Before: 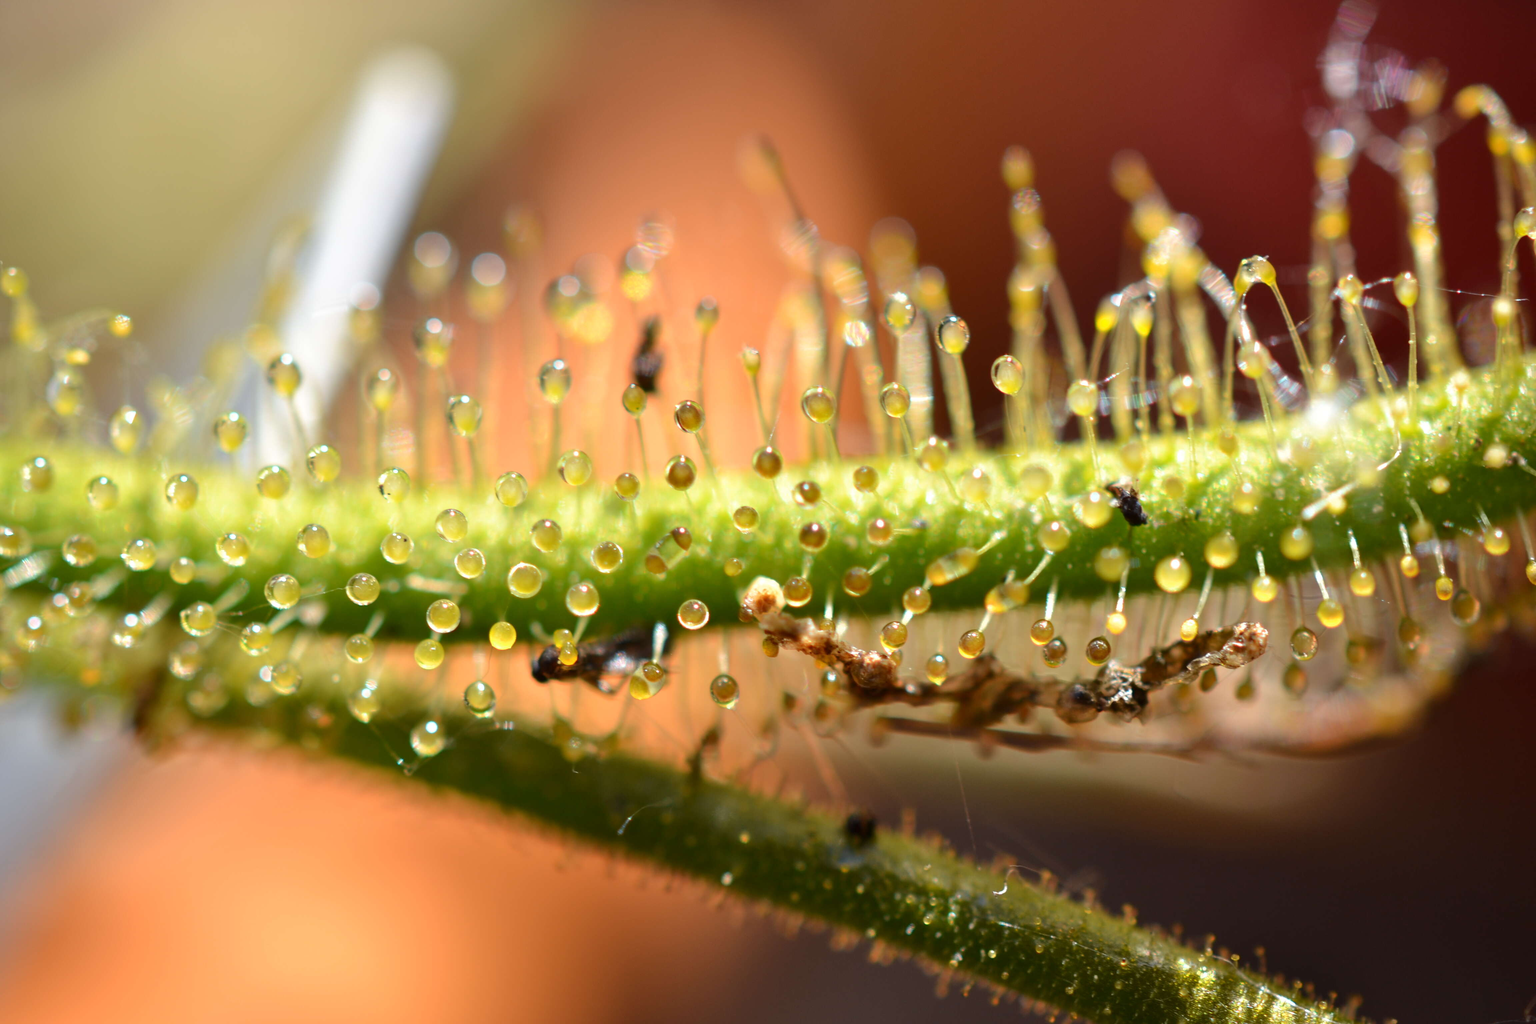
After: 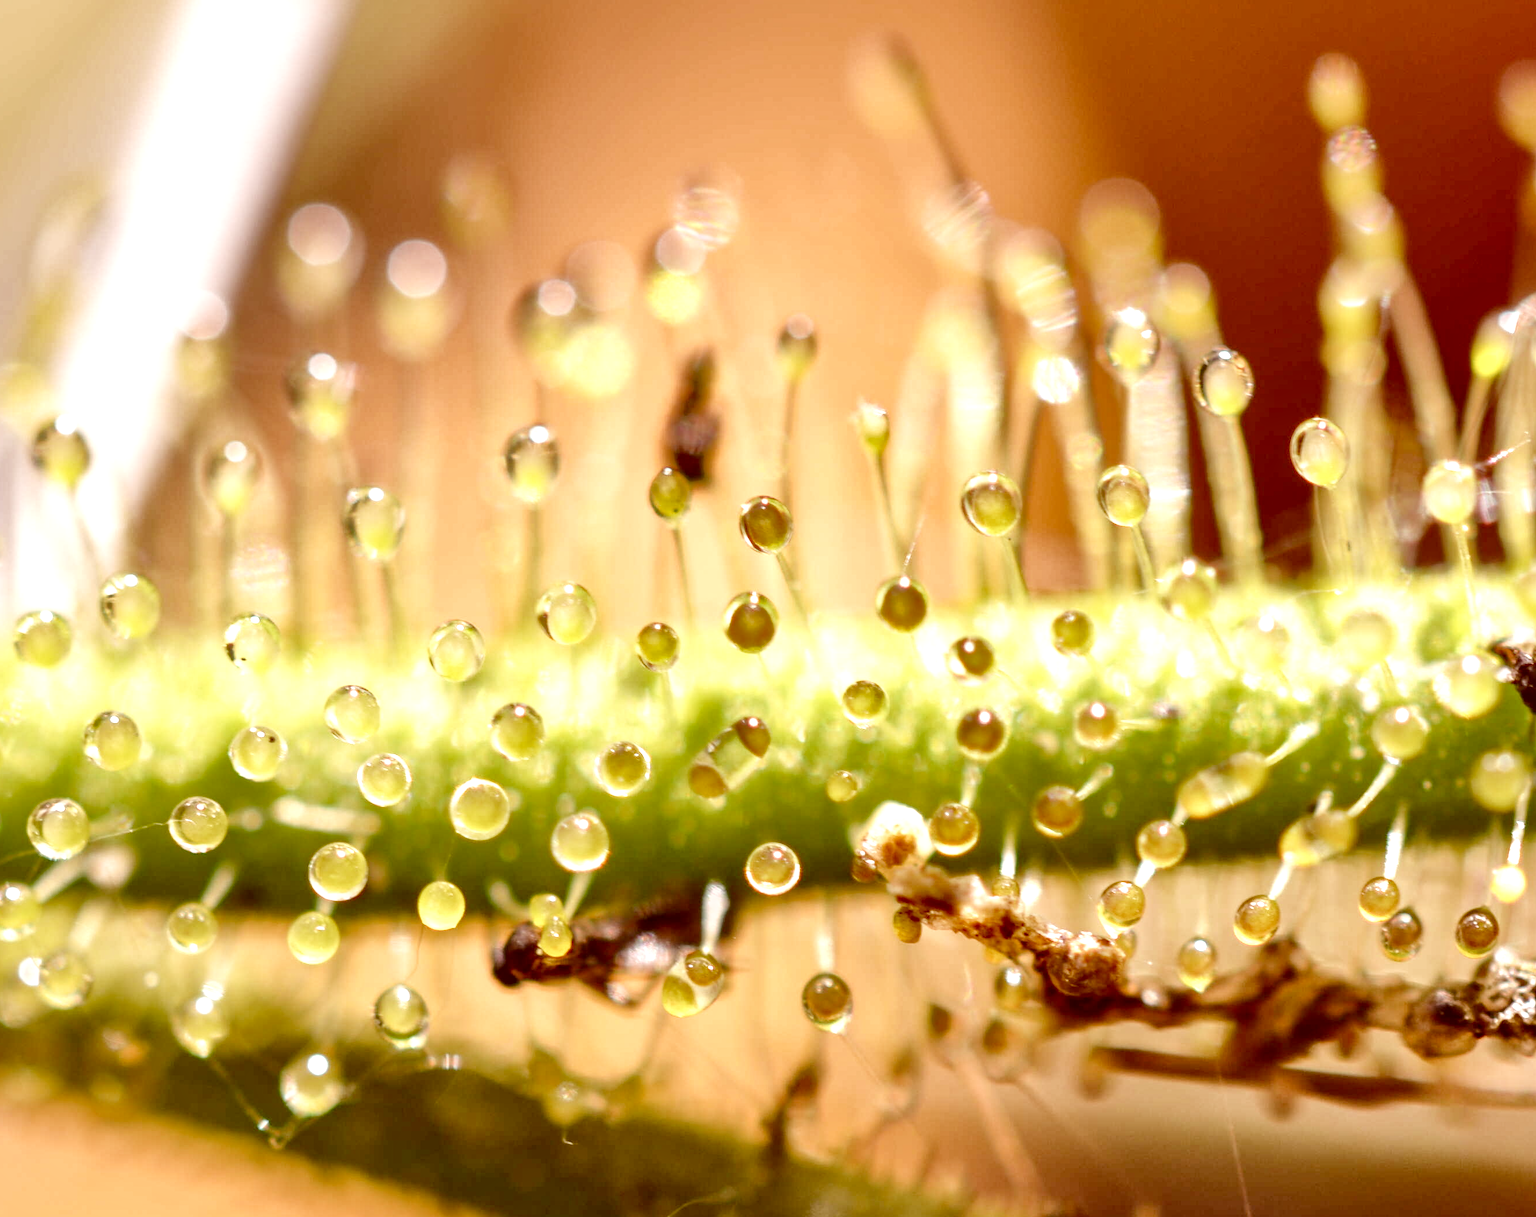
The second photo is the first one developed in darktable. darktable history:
shadows and highlights: on, module defaults
color zones: curves: ch1 [(0.113, 0.438) (0.75, 0.5)]; ch2 [(0.12, 0.526) (0.75, 0.5)]
crop: left 16.216%, top 11.24%, right 26.263%, bottom 20.369%
base curve: curves: ch0 [(0, 0) (0.008, 0.007) (0.022, 0.029) (0.048, 0.089) (0.092, 0.197) (0.191, 0.399) (0.275, 0.534) (0.357, 0.65) (0.477, 0.78) (0.542, 0.833) (0.799, 0.973) (1, 1)], preserve colors none
exposure: compensate highlight preservation false
color correction: highlights a* 9.18, highlights b* 8.63, shadows a* 39.23, shadows b* 39.94, saturation 0.775
local contrast: highlights 57%, detail 146%
